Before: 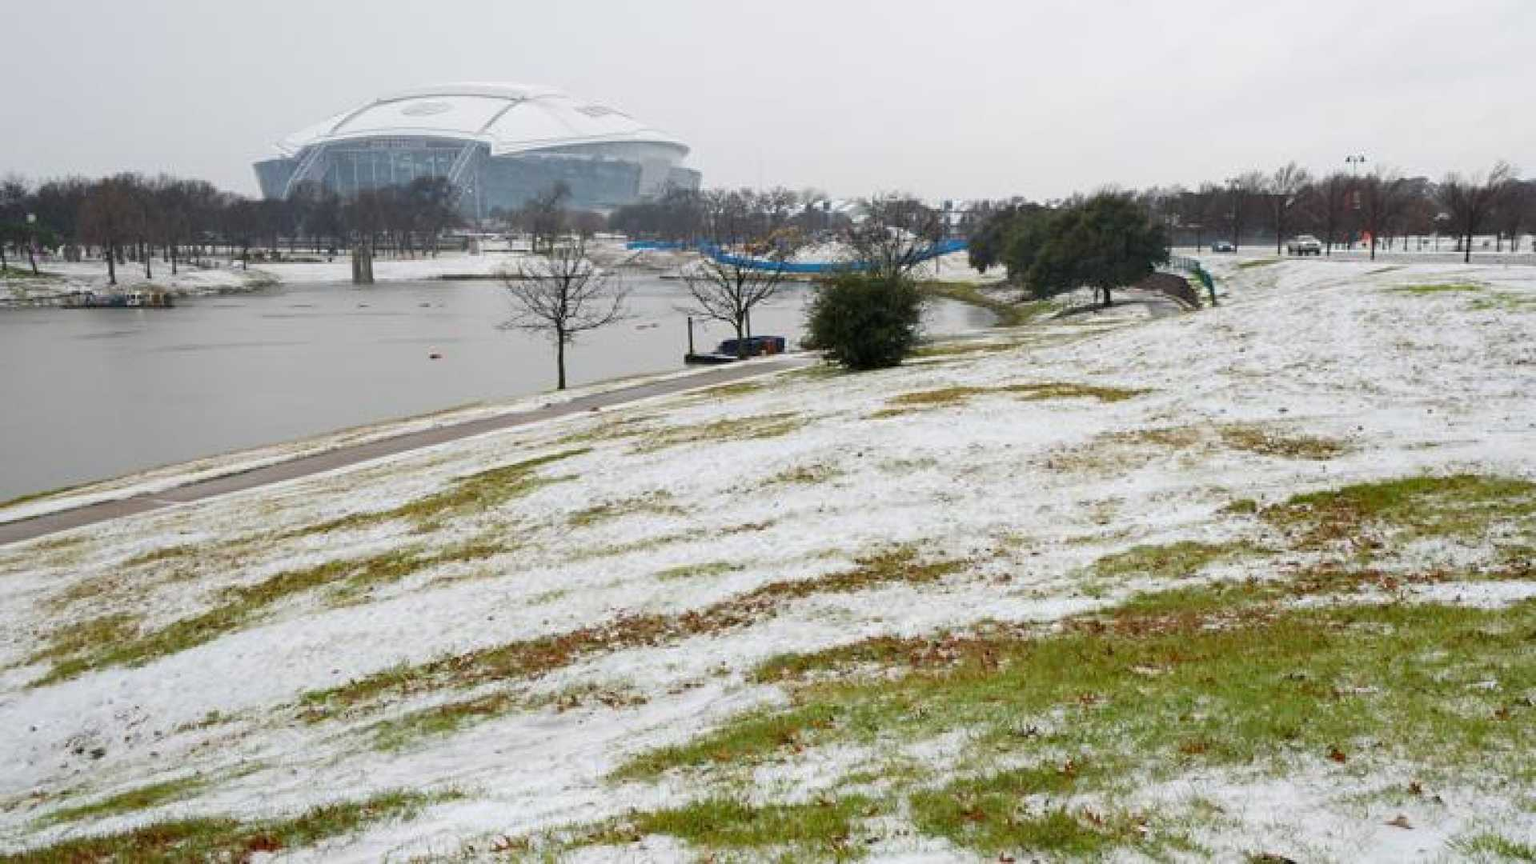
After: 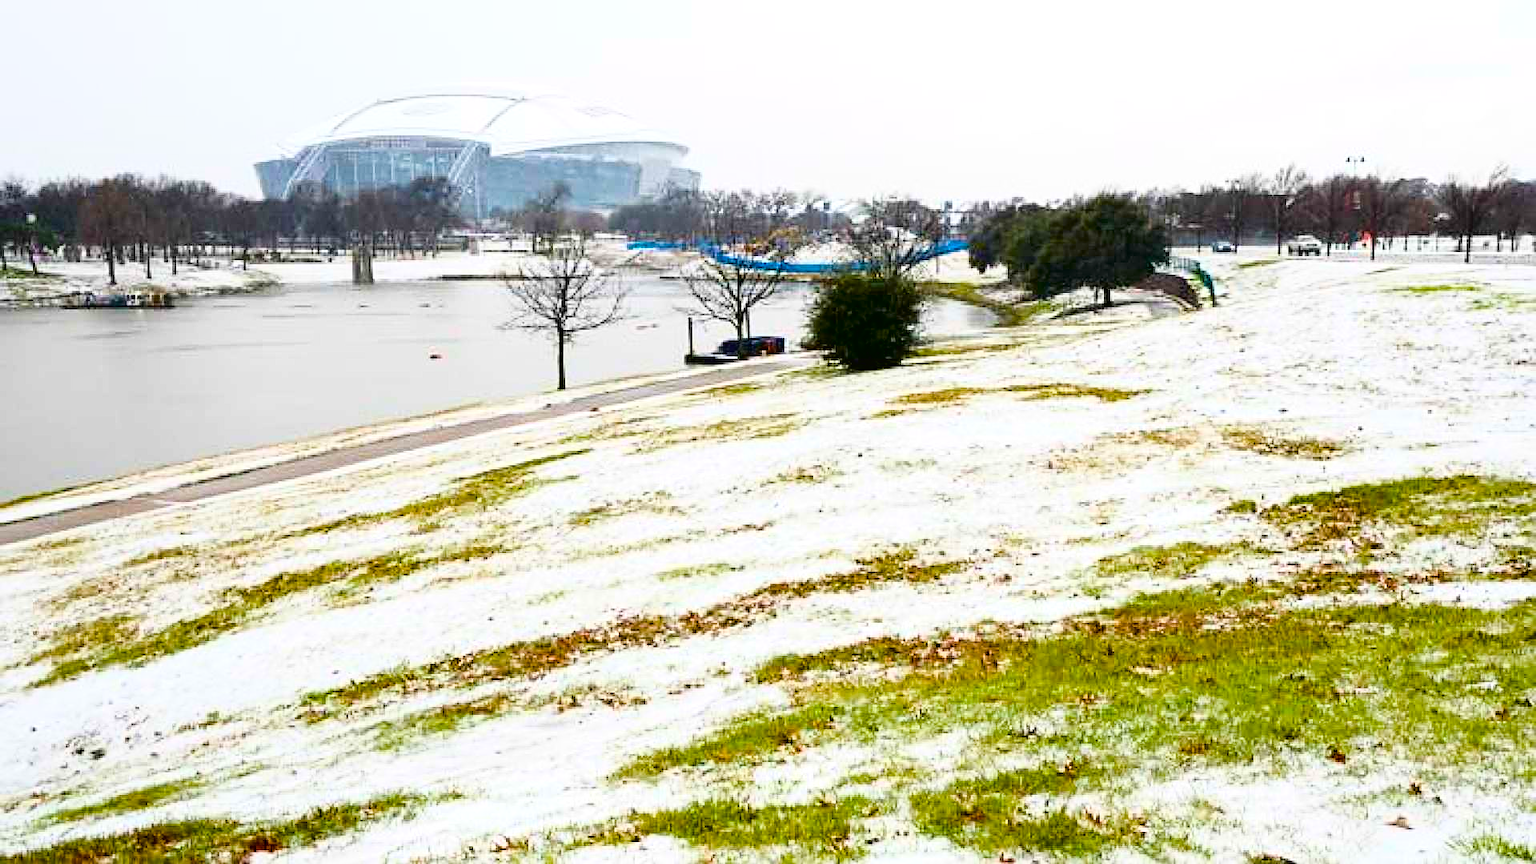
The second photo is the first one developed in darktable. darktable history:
tone curve: curves: ch0 [(0, 0.016) (0.11, 0.039) (0.259, 0.235) (0.383, 0.437) (0.499, 0.597) (0.733, 0.867) (0.843, 0.948) (1, 1)], color space Lab, independent channels, preserve colors none
sharpen: on, module defaults
color balance rgb: perceptual saturation grading › global saturation 0.193%, perceptual saturation grading › highlights -17.314%, perceptual saturation grading › mid-tones 33.072%, perceptual saturation grading › shadows 50.388%, perceptual brilliance grading › highlights 9.335%, perceptual brilliance grading › mid-tones 4.813%, global vibrance 45.334%
tone equalizer: -8 EV 0.081 EV
